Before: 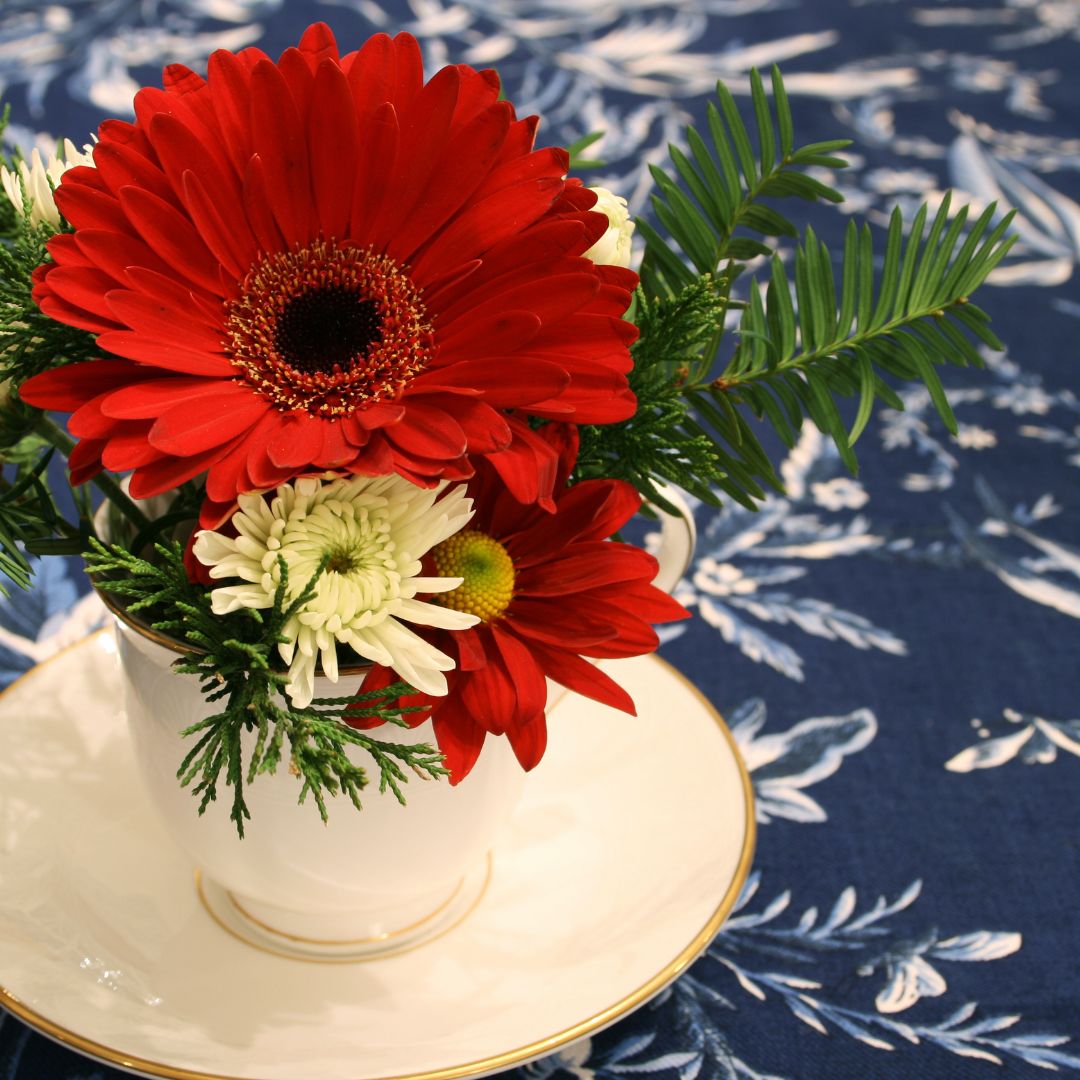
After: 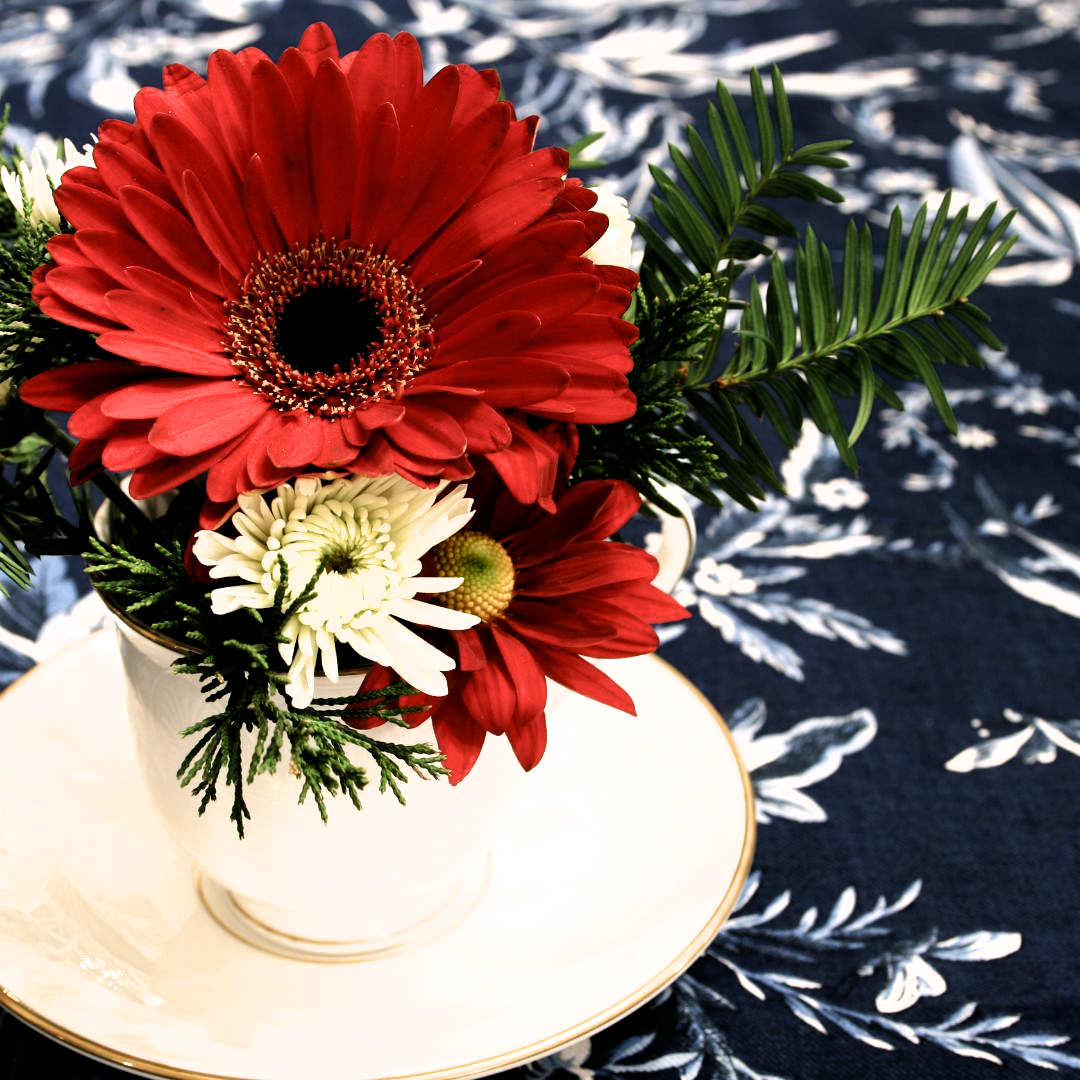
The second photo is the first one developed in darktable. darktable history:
filmic rgb: black relative exposure -8.3 EV, white relative exposure 2.24 EV, hardness 7.04, latitude 85.97%, contrast 1.685, highlights saturation mix -3.7%, shadows ↔ highlights balance -2.28%
